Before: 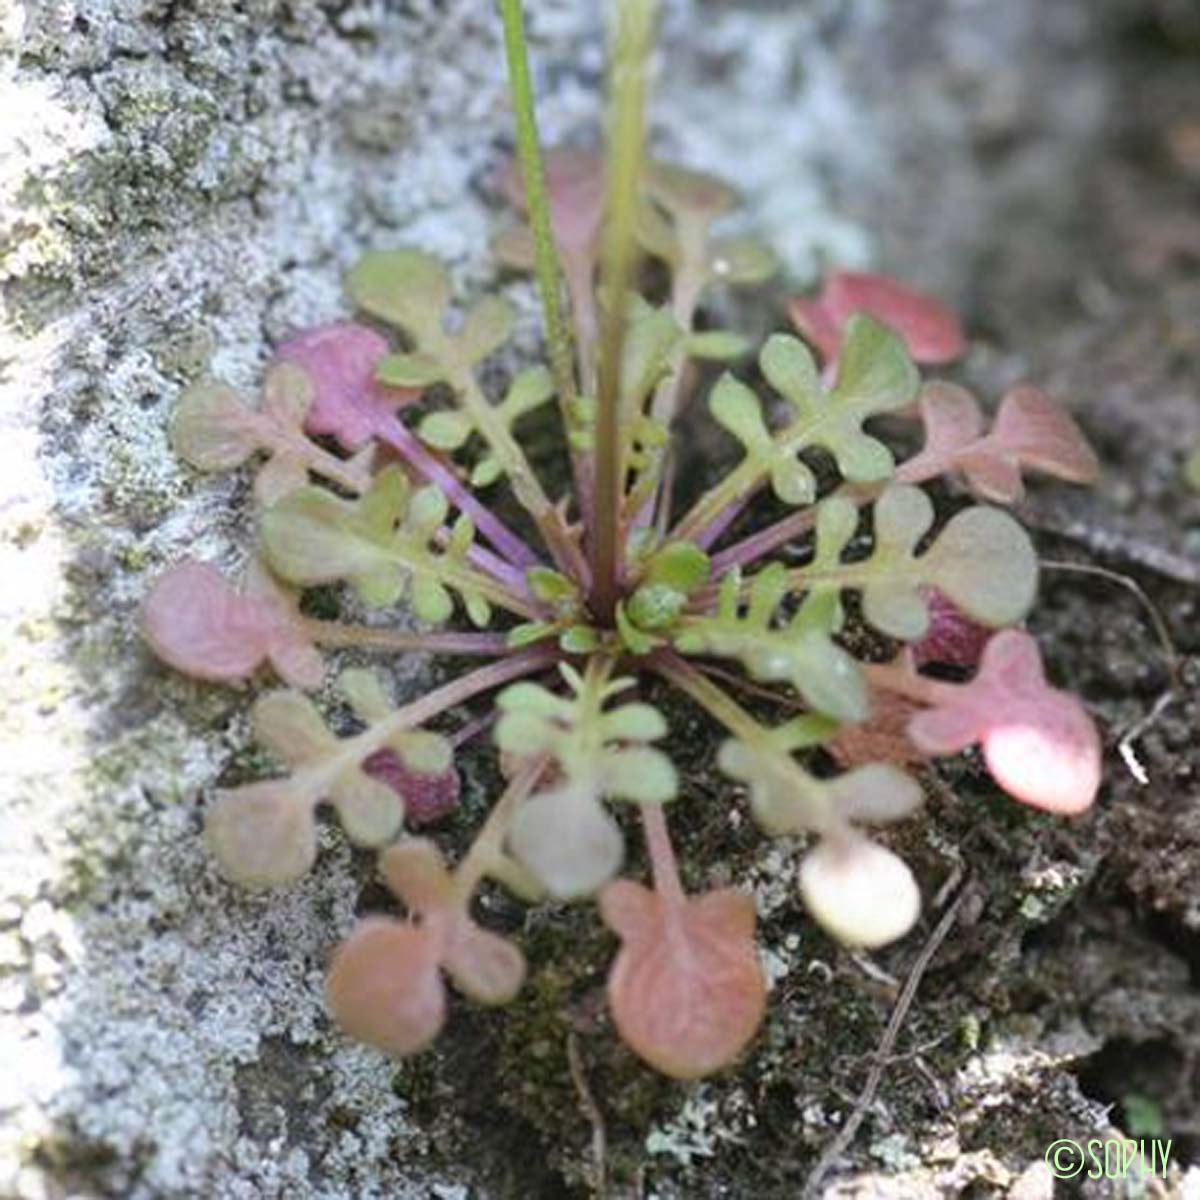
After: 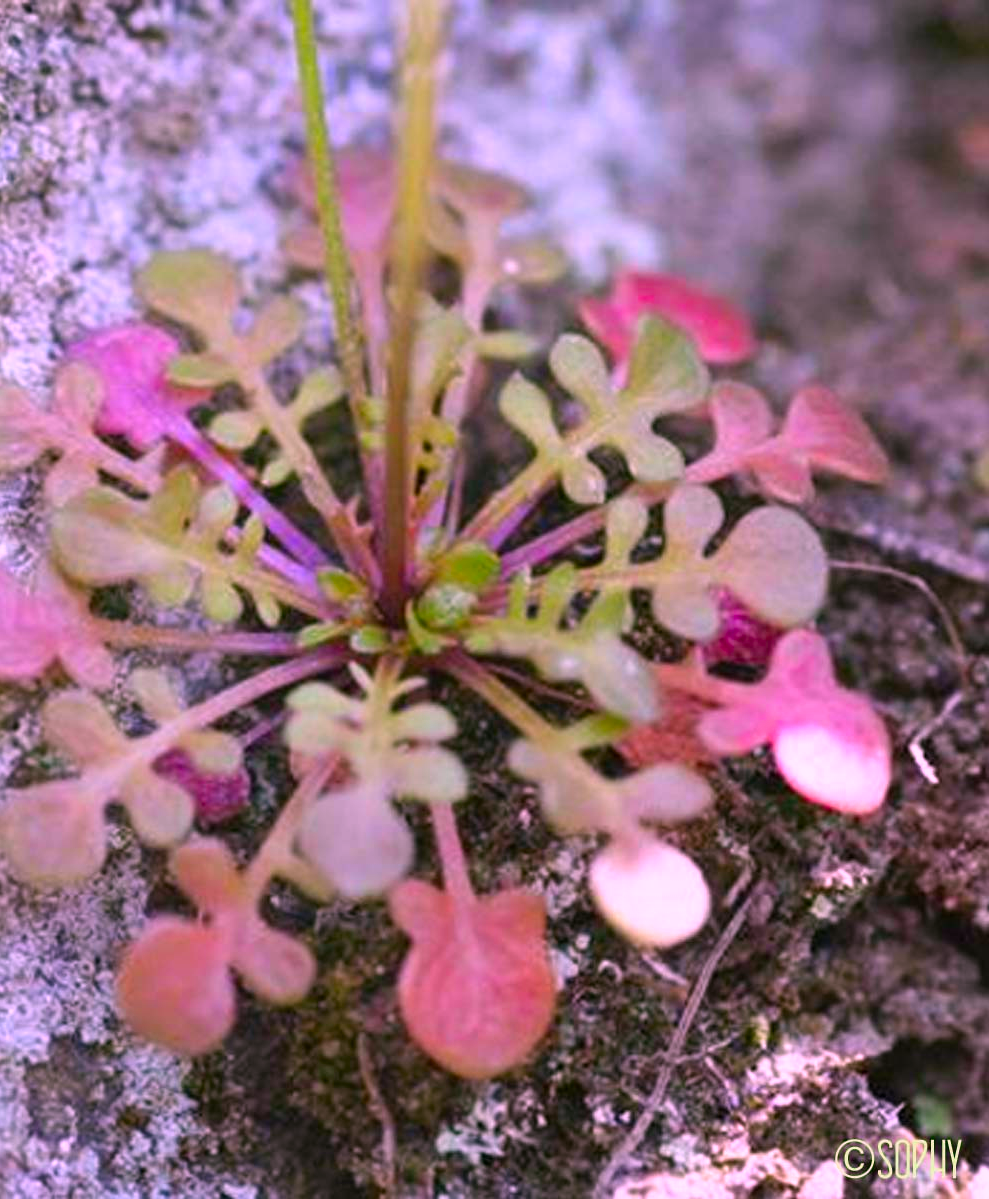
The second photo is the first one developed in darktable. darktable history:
color correction: highlights a* 19.5, highlights b* -11.53, saturation 1.69
crop: left 17.582%, bottom 0.031%
